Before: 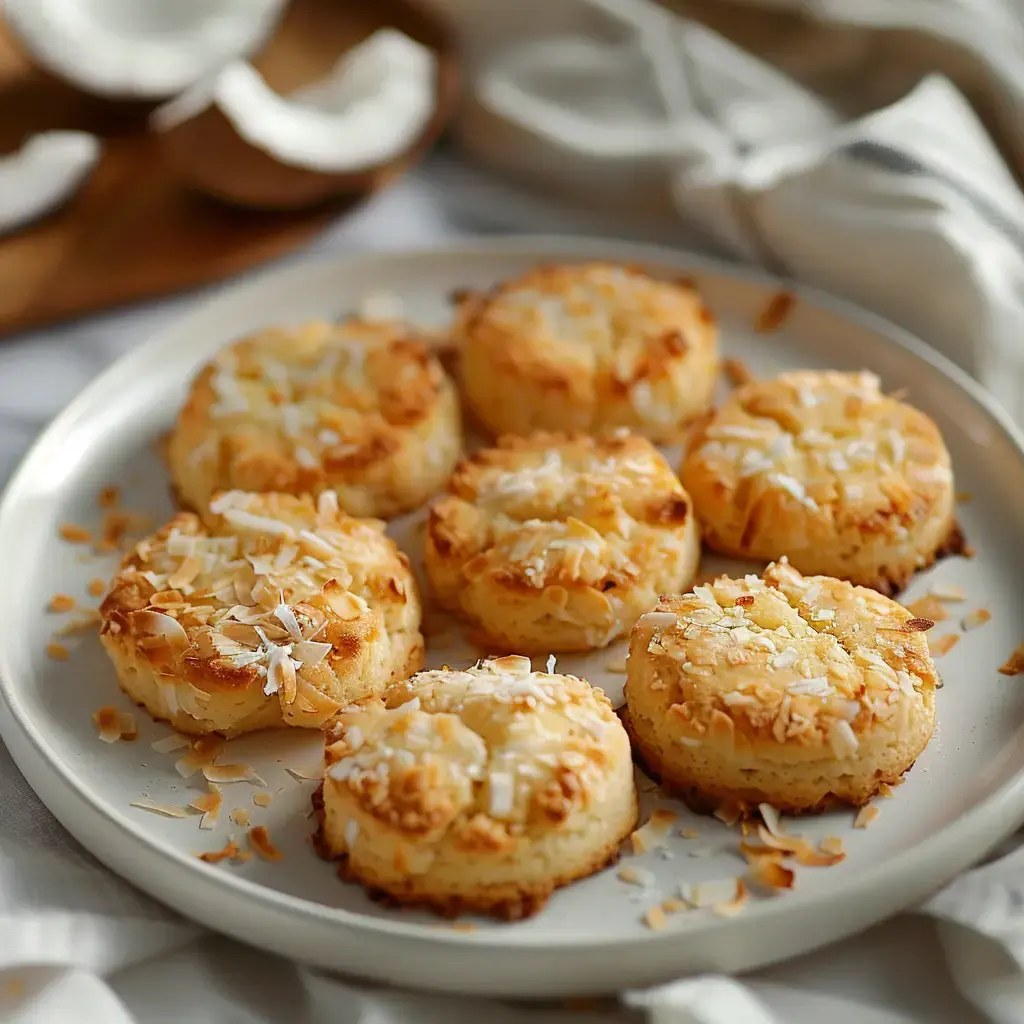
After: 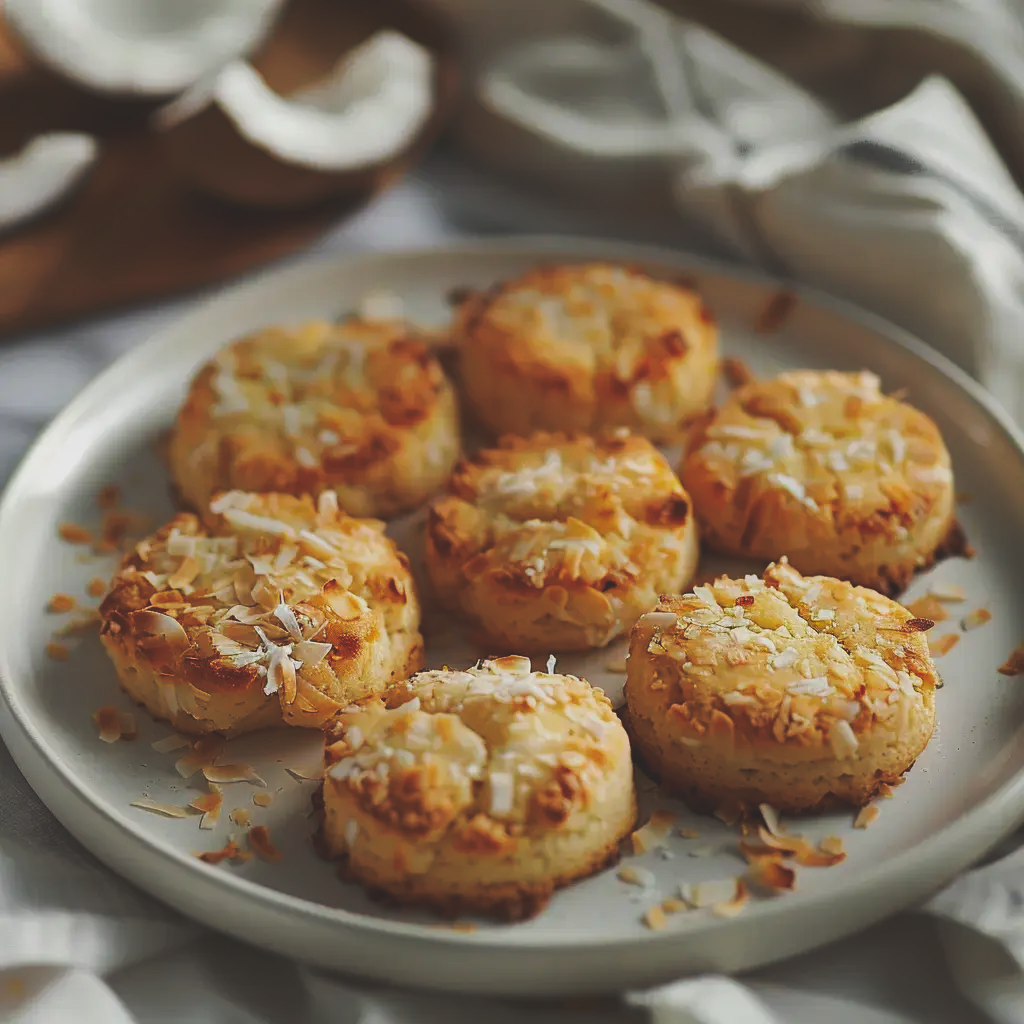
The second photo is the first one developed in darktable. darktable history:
tone curve: curves: ch0 [(0, 0.142) (0.384, 0.314) (0.752, 0.711) (0.991, 0.95)]; ch1 [(0.006, 0.129) (0.346, 0.384) (1, 1)]; ch2 [(0.003, 0.057) (0.261, 0.248) (1, 1)], preserve colors none
exposure: exposure -0.174 EV, compensate highlight preservation false
